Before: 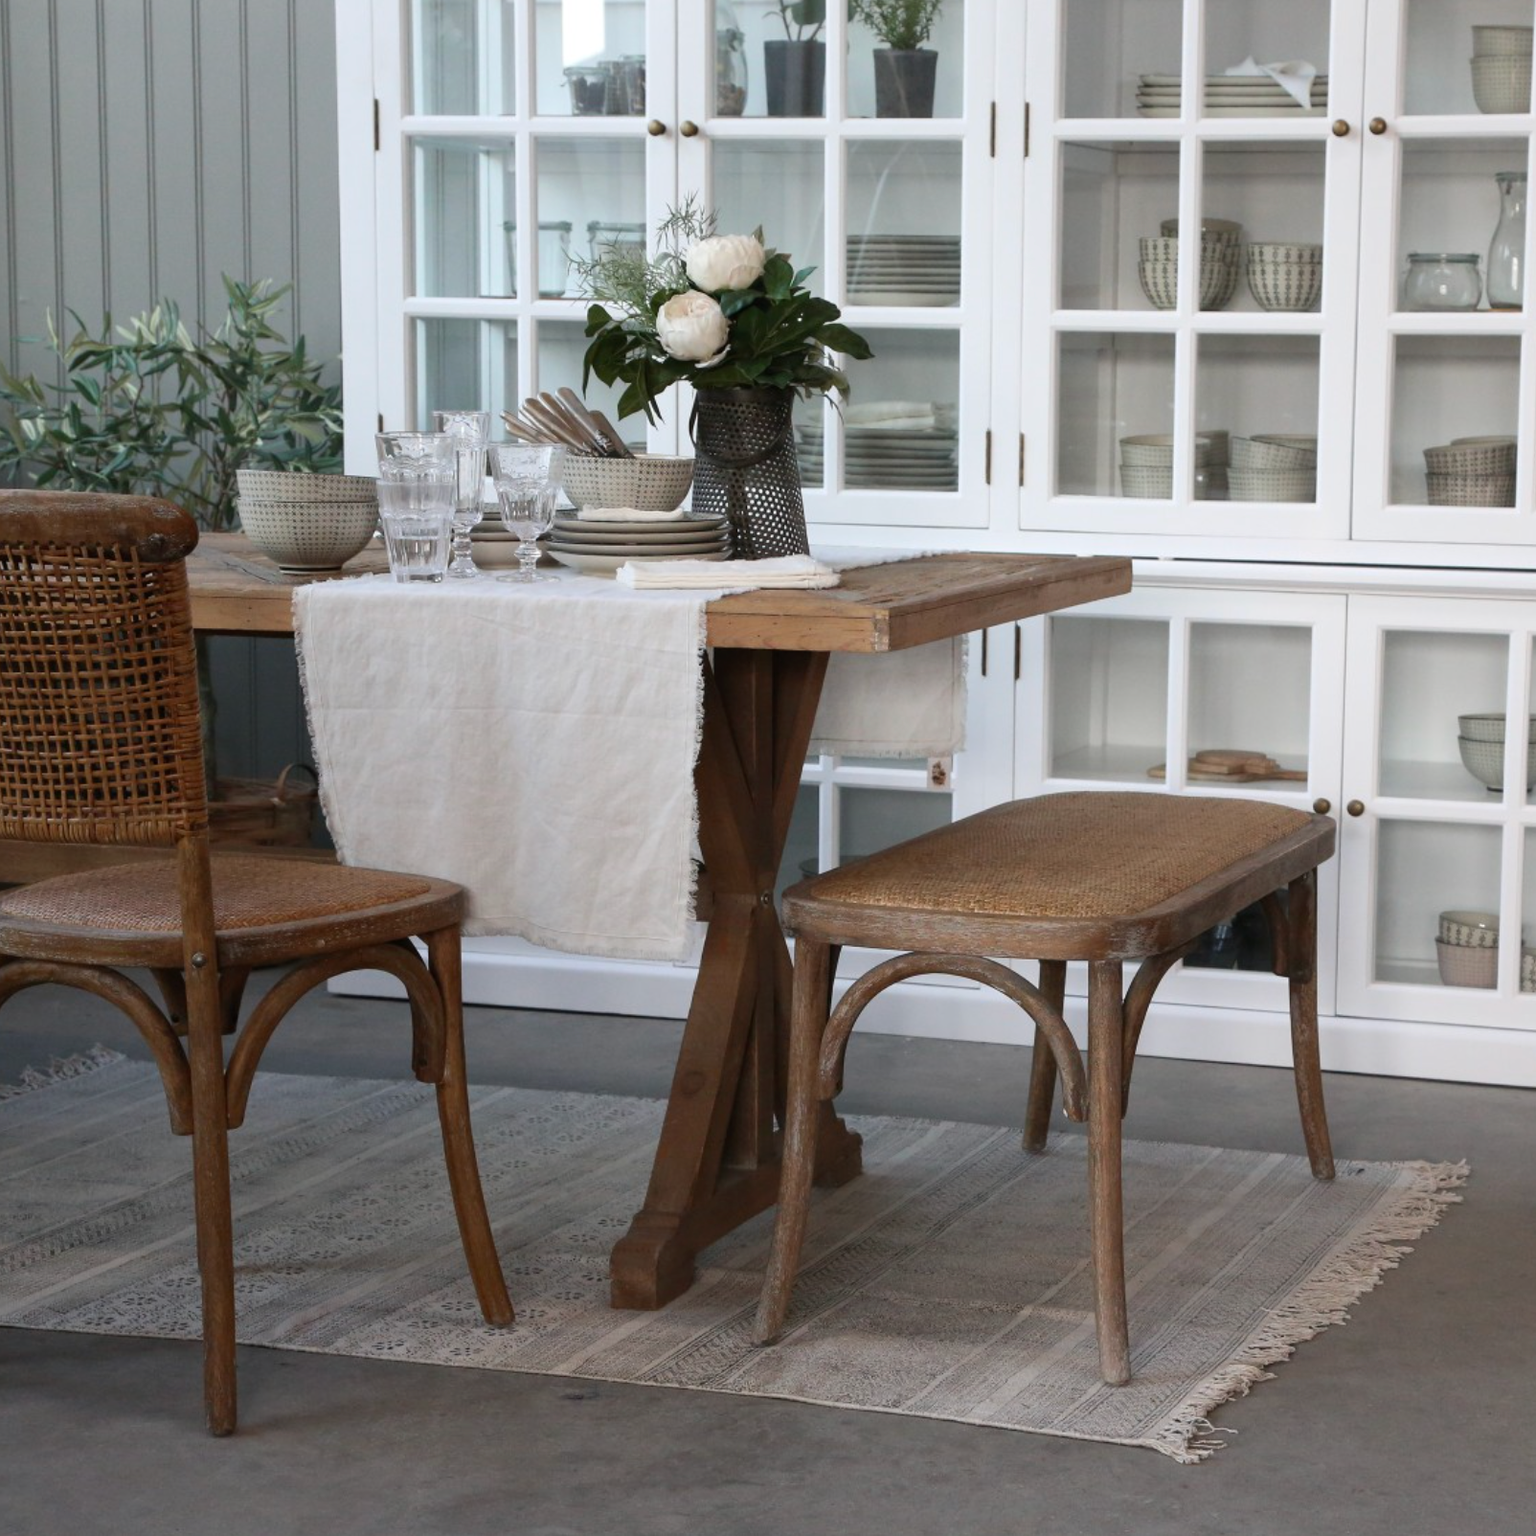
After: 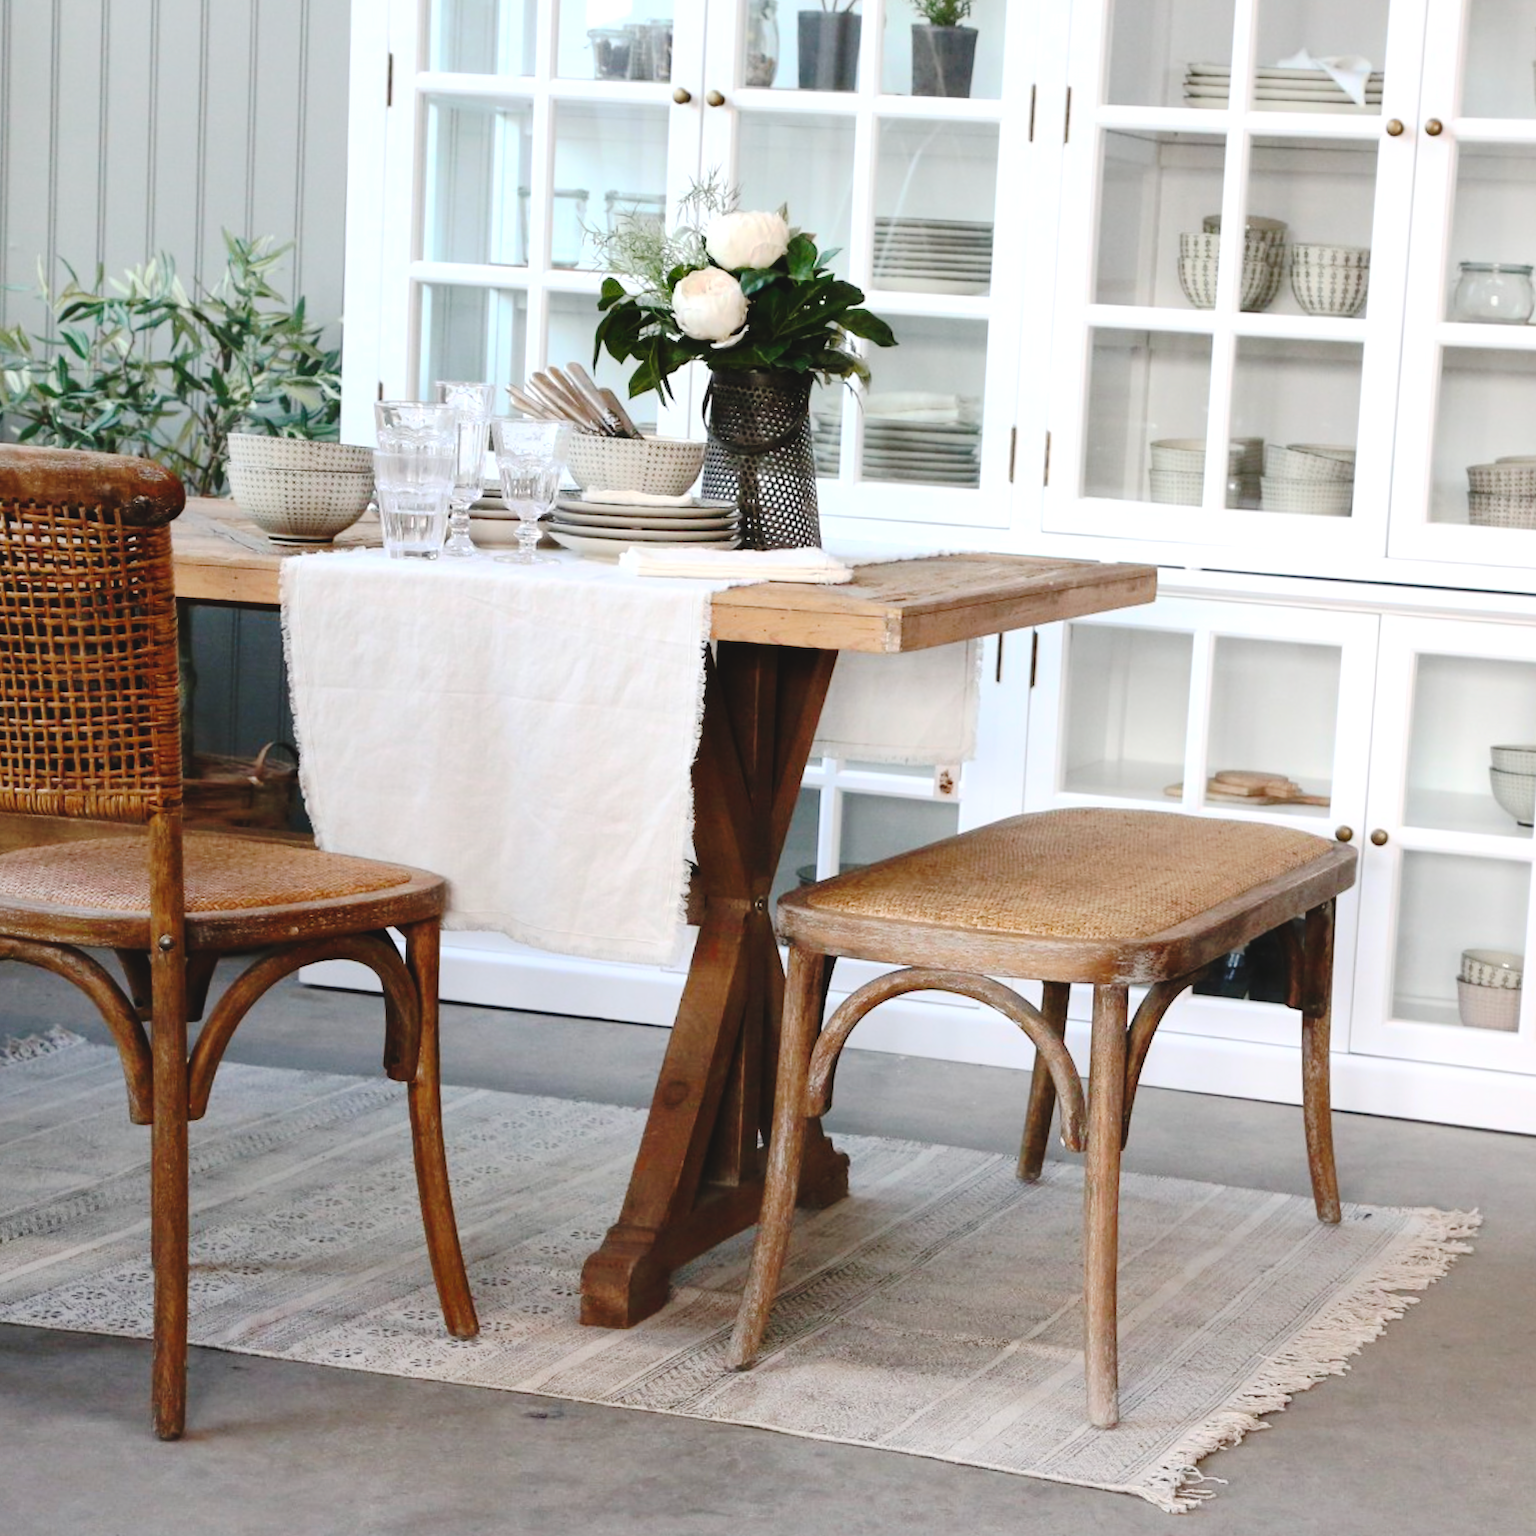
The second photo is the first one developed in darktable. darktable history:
shadows and highlights: shadows 37.85, highlights -28.06, soften with gaussian
tone curve: curves: ch0 [(0, 0) (0.003, 0.064) (0.011, 0.065) (0.025, 0.061) (0.044, 0.068) (0.069, 0.083) (0.1, 0.102) (0.136, 0.126) (0.177, 0.172) (0.224, 0.225) (0.277, 0.306) (0.335, 0.397) (0.399, 0.483) (0.468, 0.56) (0.543, 0.634) (0.623, 0.708) (0.709, 0.77) (0.801, 0.832) (0.898, 0.899) (1, 1)], preserve colors none
crop and rotate: angle -2.52°
contrast brightness saturation: contrast 0.204, brightness 0.166, saturation 0.219
tone equalizer: -8 EV -0.418 EV, -7 EV -0.428 EV, -6 EV -0.373 EV, -5 EV -0.182 EV, -3 EV 0.195 EV, -2 EV 0.336 EV, -1 EV 0.396 EV, +0 EV 0.446 EV
